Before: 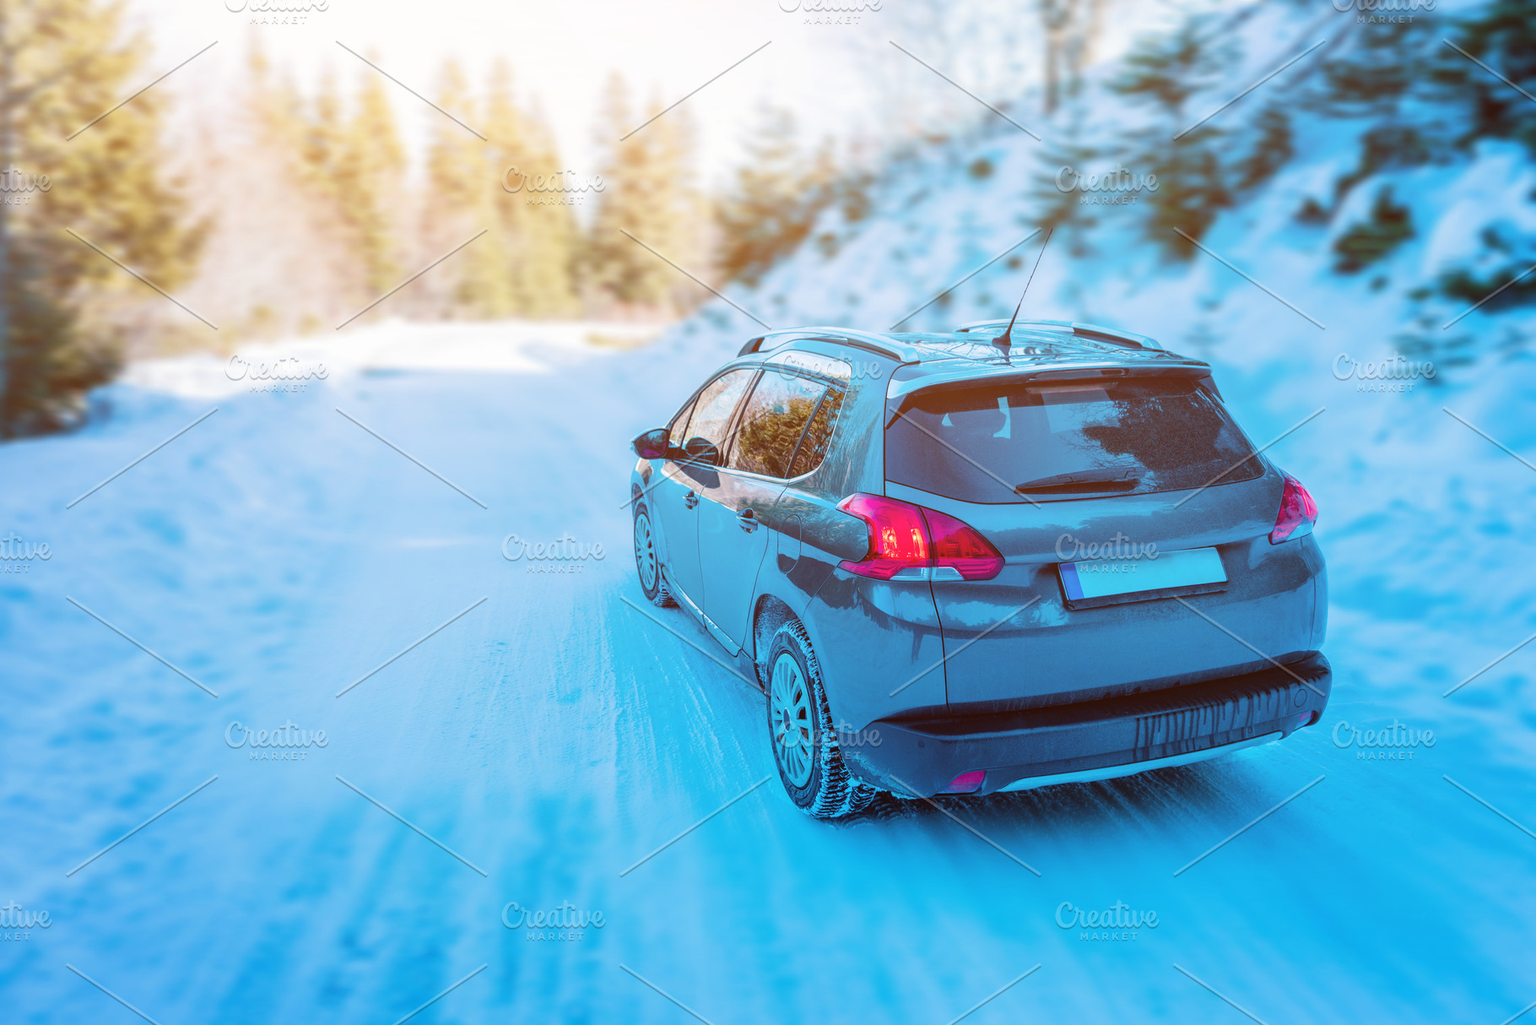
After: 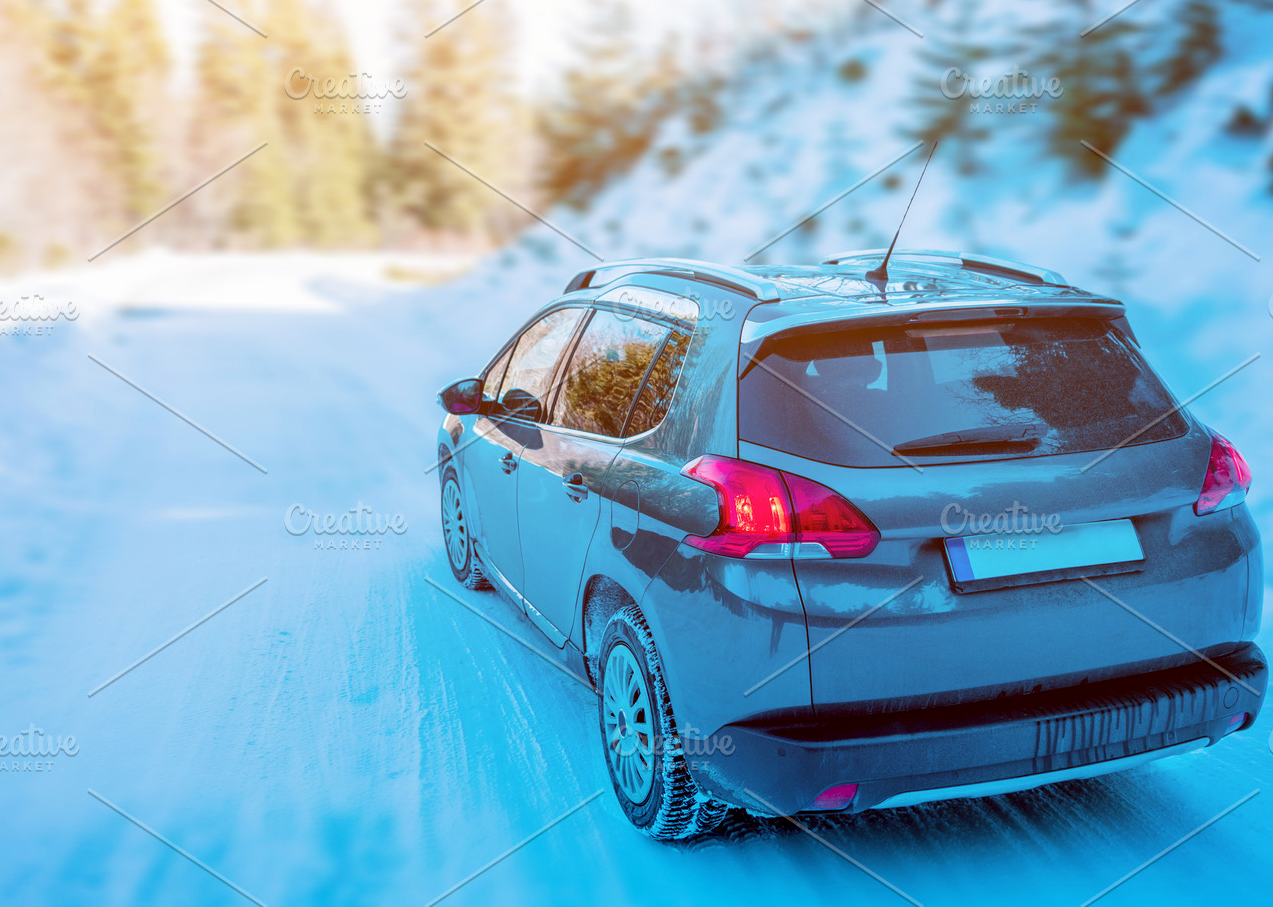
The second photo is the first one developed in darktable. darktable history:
color balance: input saturation 99%
crop and rotate: left 17.046%, top 10.659%, right 12.989%, bottom 14.553%
exposure: black level correction 0.009, compensate highlight preservation false
